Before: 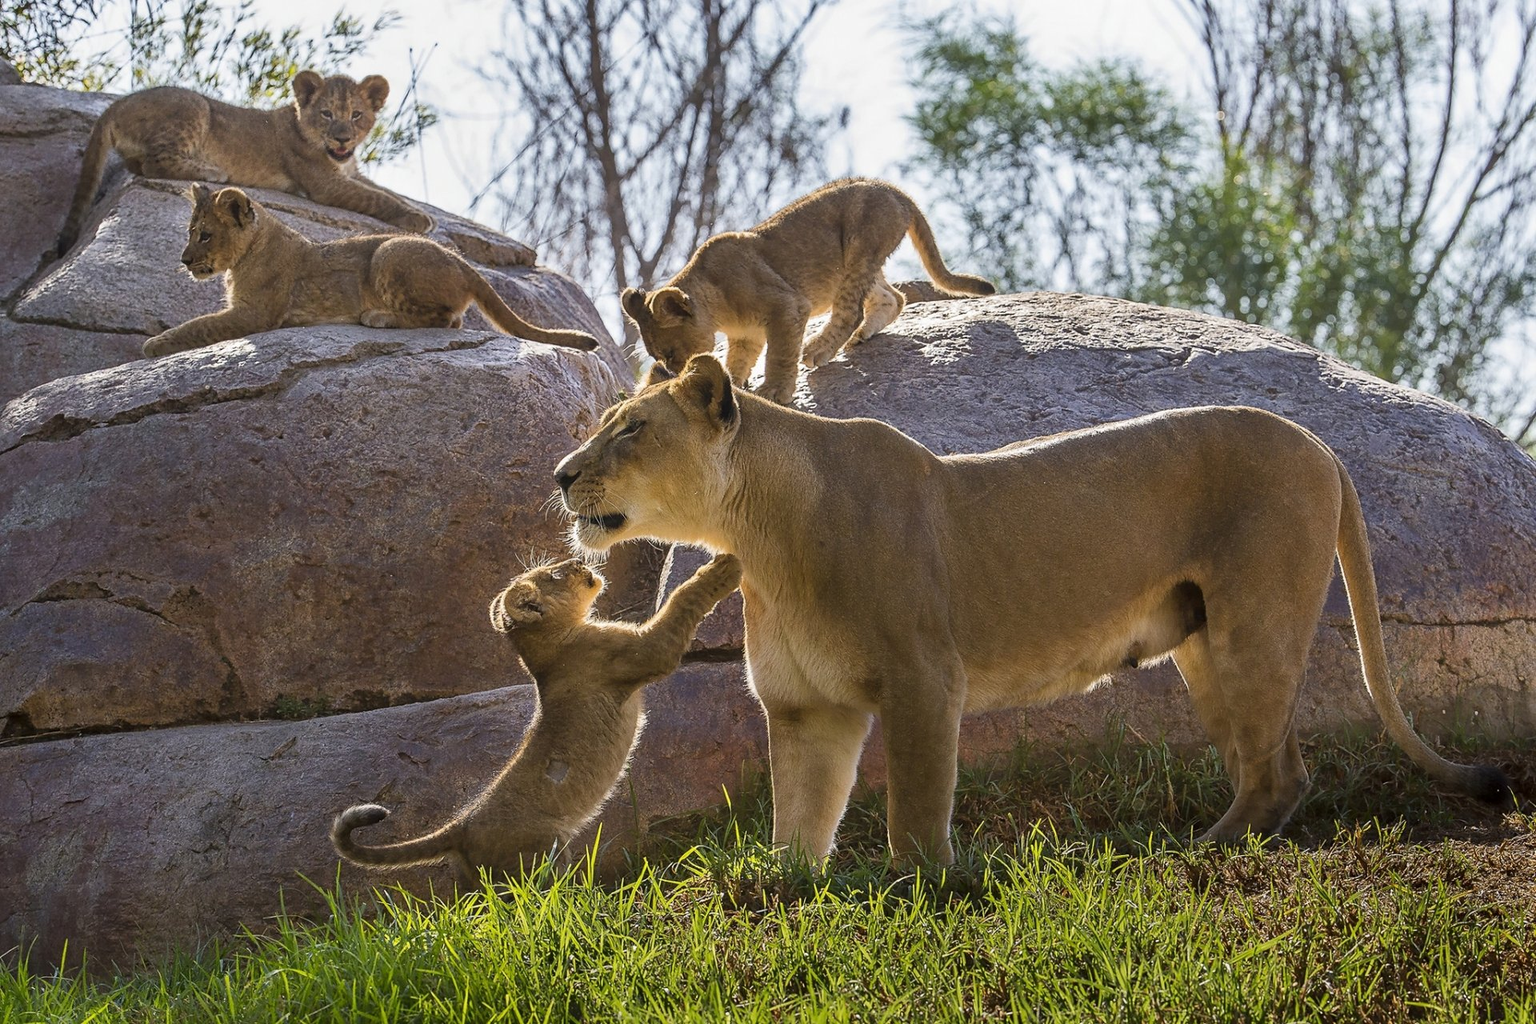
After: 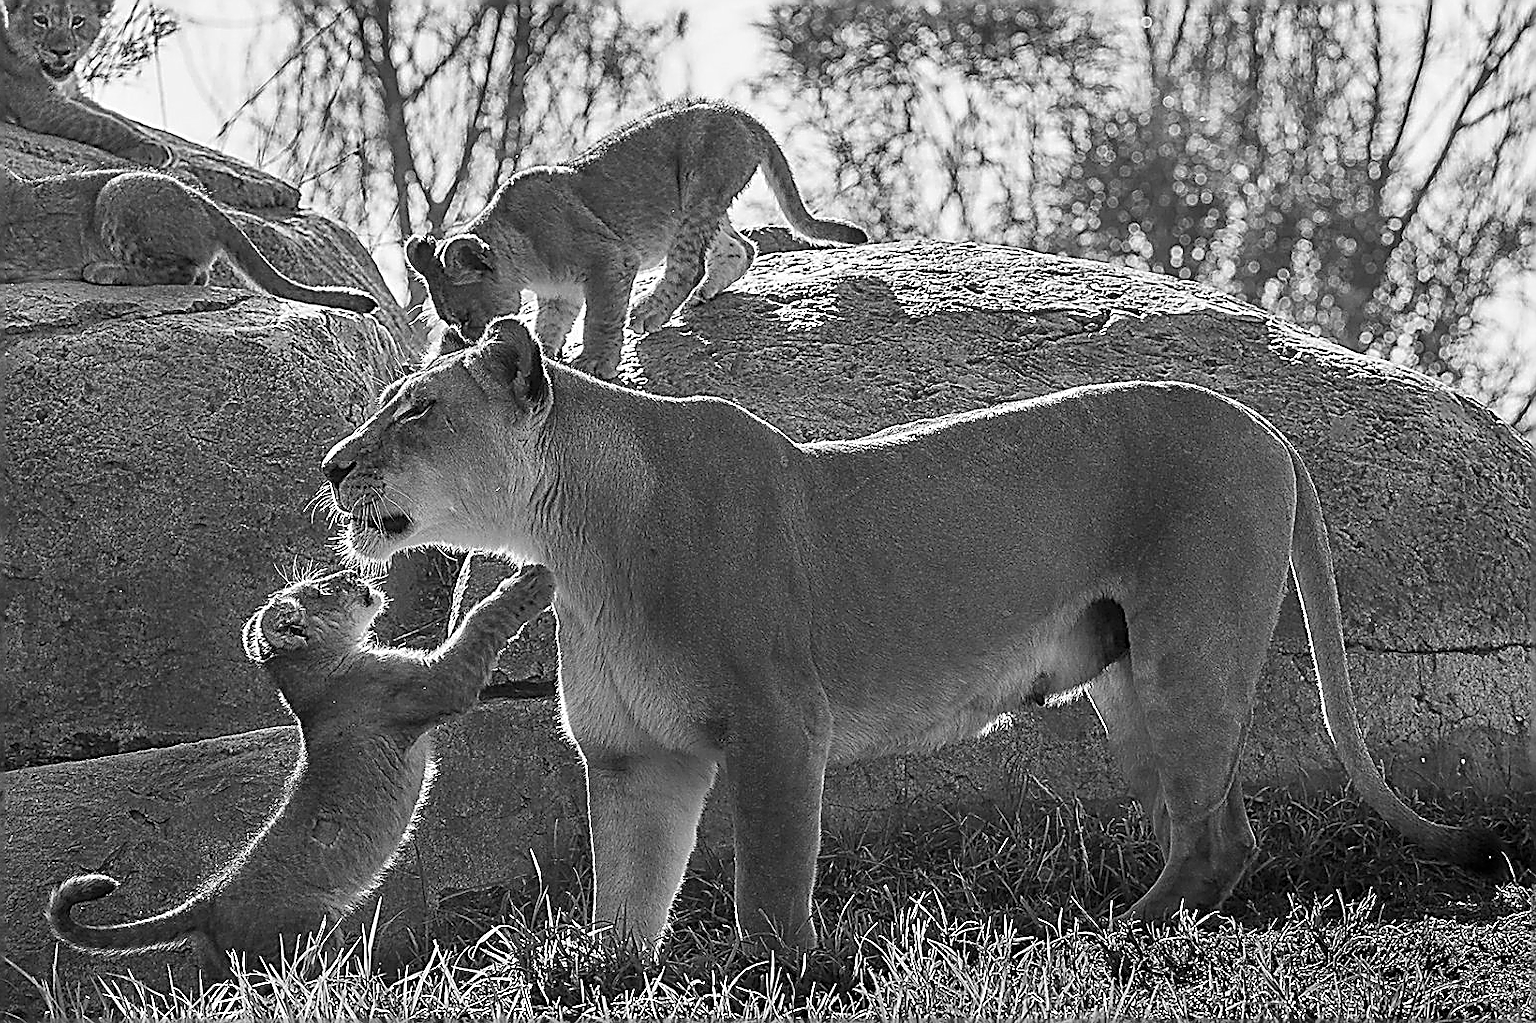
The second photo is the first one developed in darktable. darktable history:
monochrome: on, module defaults
crop: left 19.159%, top 9.58%, bottom 9.58%
sharpen: amount 1.861
